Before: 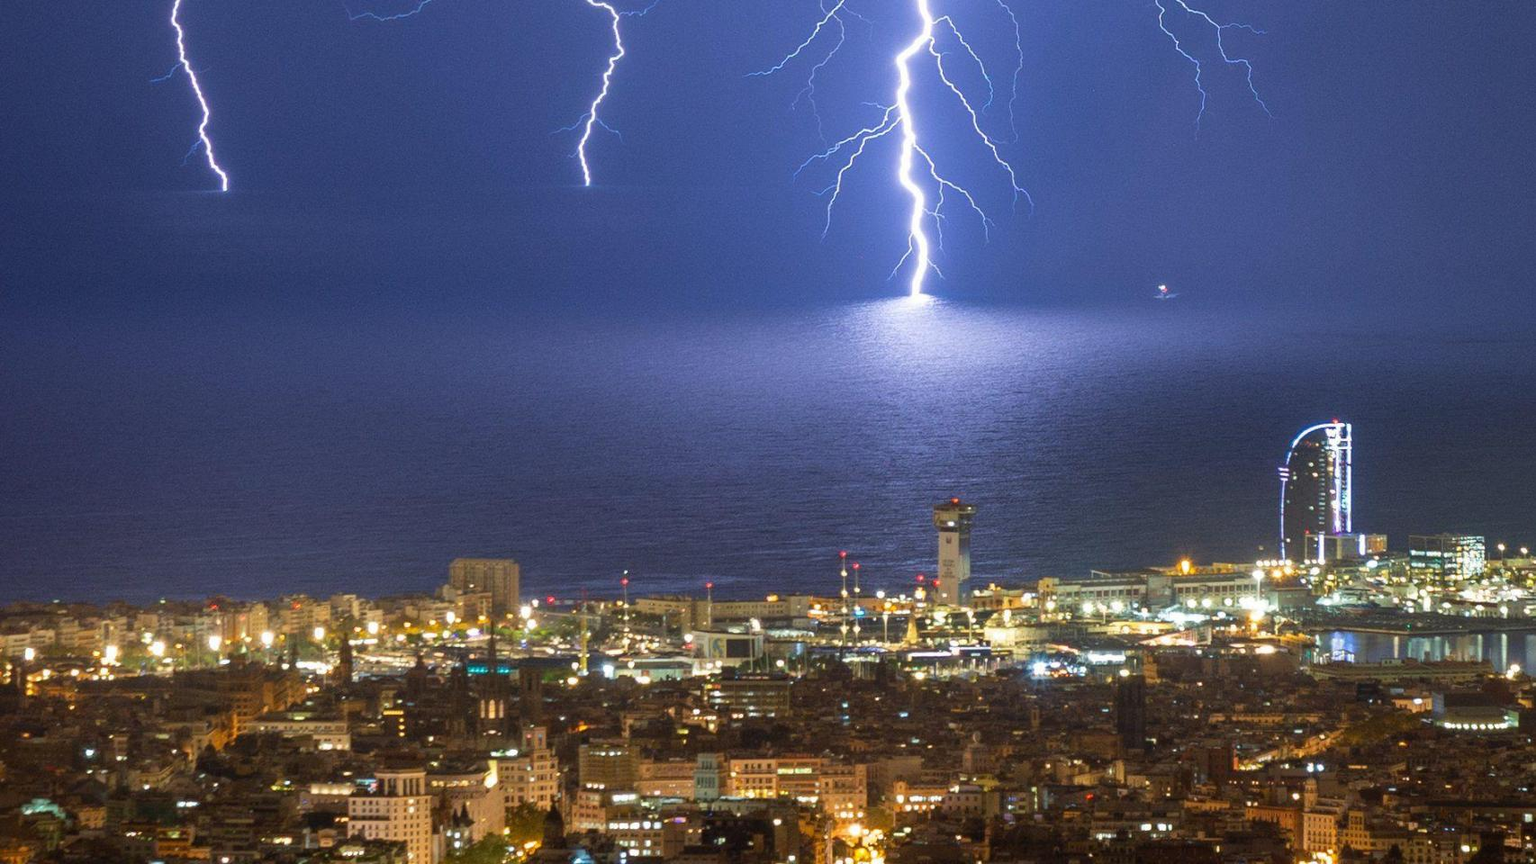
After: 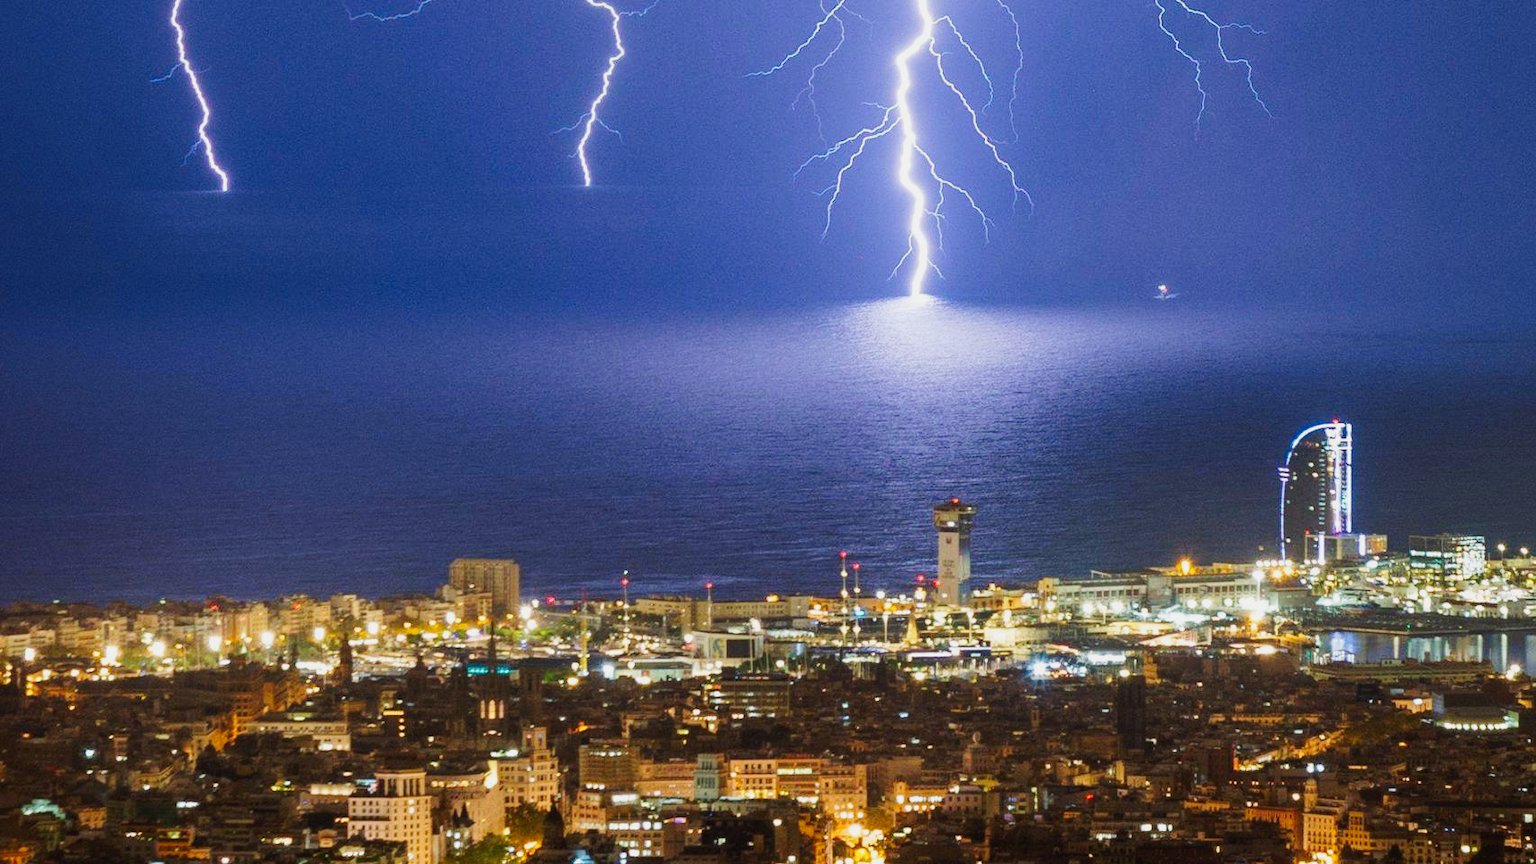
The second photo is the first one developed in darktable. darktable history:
tone curve: curves: ch0 [(0, 0.012) (0.052, 0.04) (0.107, 0.086) (0.276, 0.265) (0.461, 0.531) (0.718, 0.79) (0.921, 0.909) (0.999, 0.951)]; ch1 [(0, 0) (0.339, 0.298) (0.402, 0.363) (0.444, 0.415) (0.485, 0.469) (0.494, 0.493) (0.504, 0.501) (0.525, 0.534) (0.555, 0.587) (0.594, 0.647) (1, 1)]; ch2 [(0, 0) (0.48, 0.48) (0.504, 0.5) (0.535, 0.557) (0.581, 0.623) (0.649, 0.683) (0.824, 0.815) (1, 1)], preserve colors none
